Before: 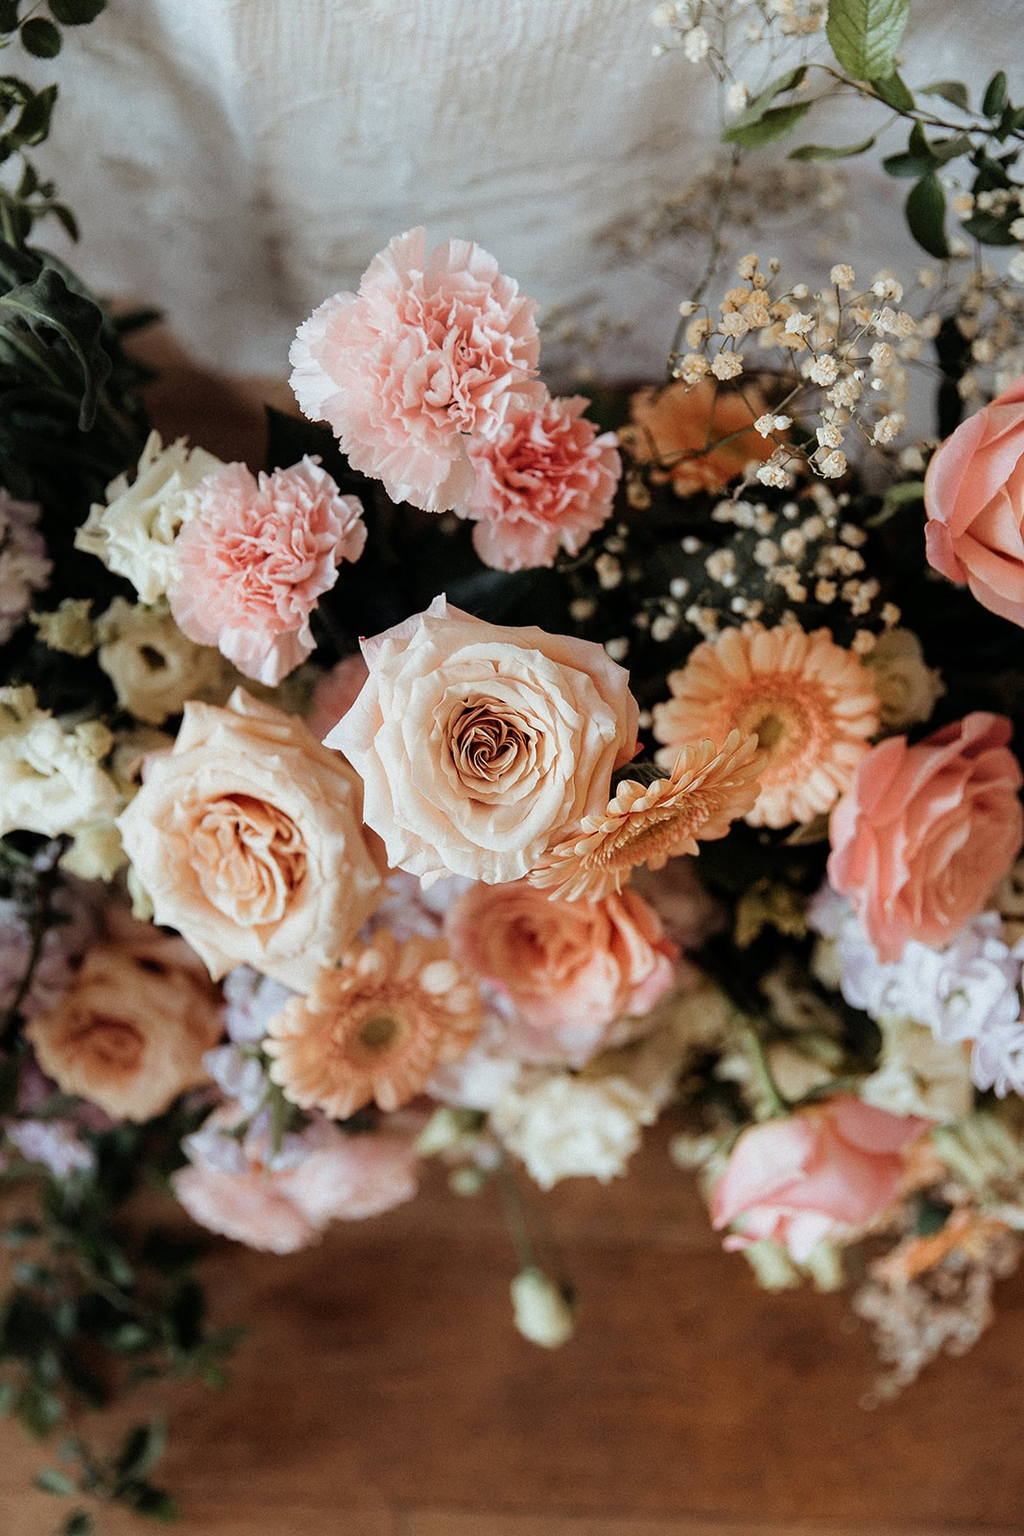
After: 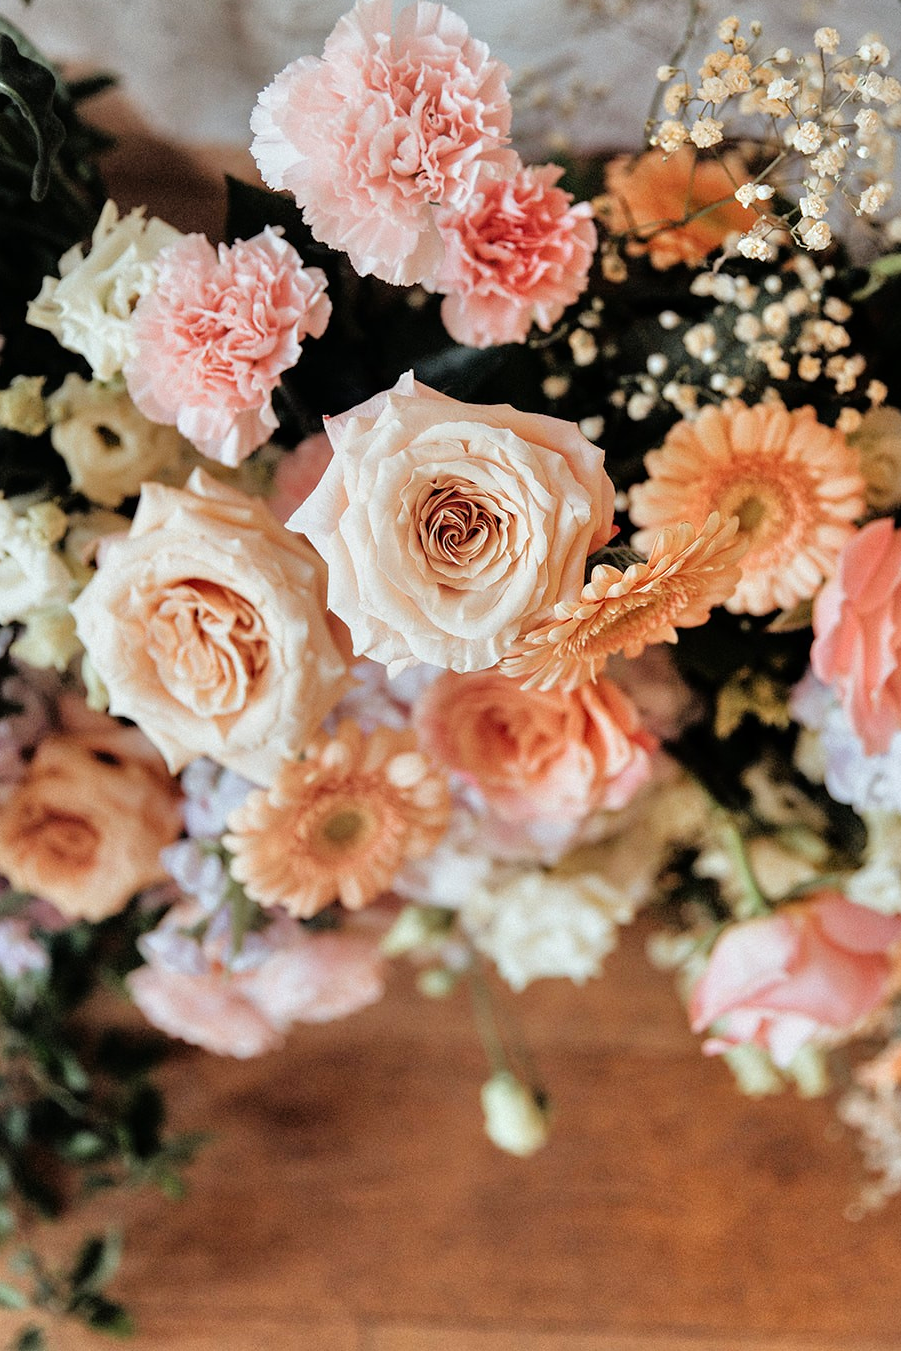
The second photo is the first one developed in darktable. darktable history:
crop and rotate: left 4.842%, top 15.51%, right 10.668%
tone equalizer: -7 EV 0.15 EV, -6 EV 0.6 EV, -5 EV 1.15 EV, -4 EV 1.33 EV, -3 EV 1.15 EV, -2 EV 0.6 EV, -1 EV 0.15 EV, mask exposure compensation -0.5 EV
